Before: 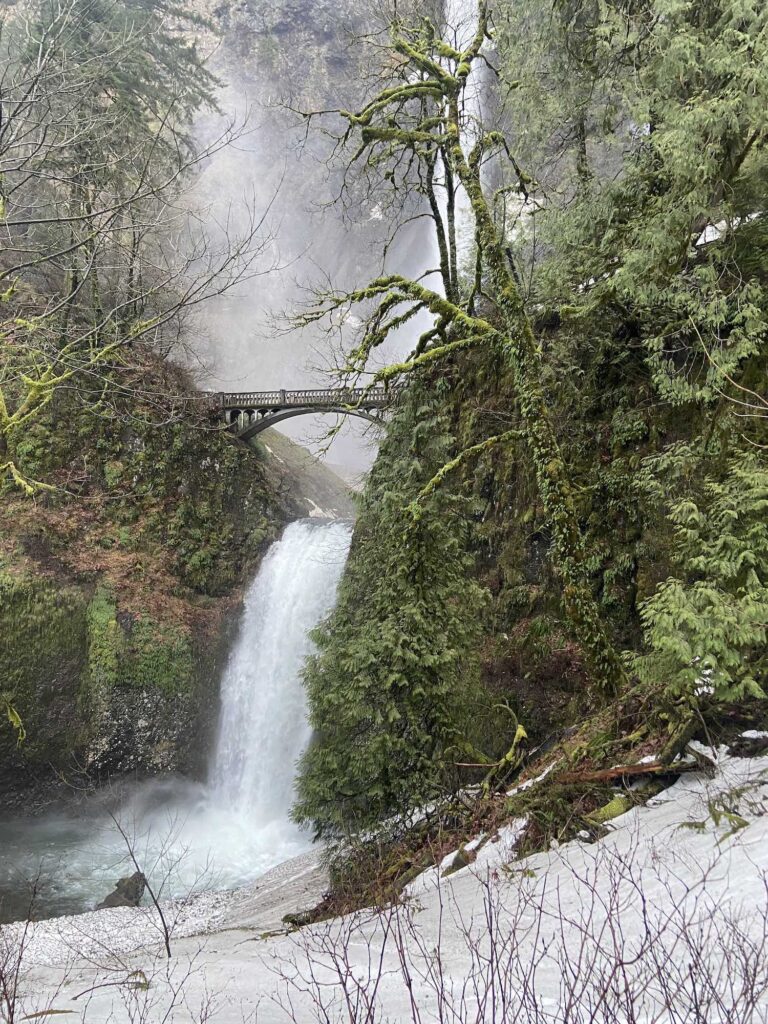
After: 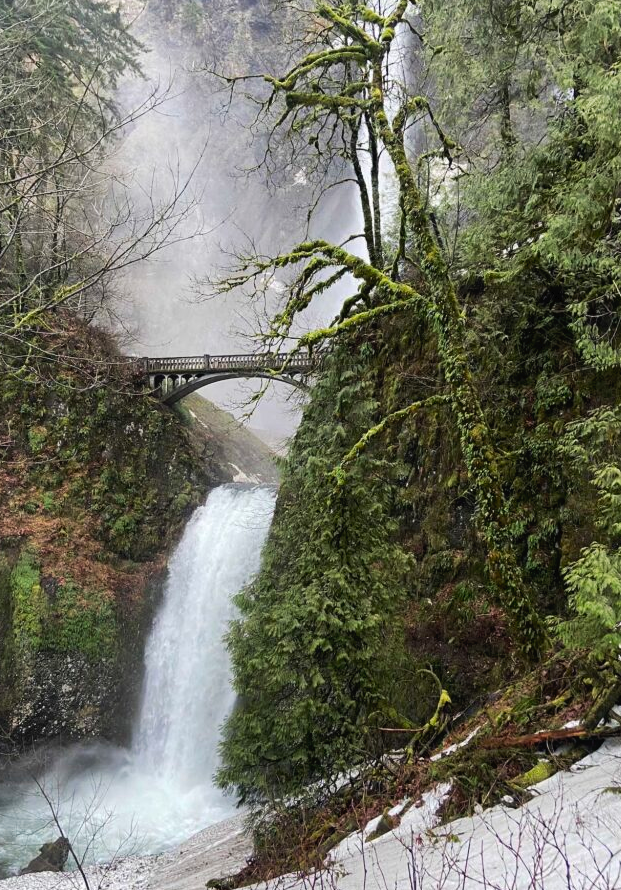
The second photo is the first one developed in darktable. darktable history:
crop: left 9.929%, top 3.475%, right 9.188%, bottom 9.529%
tone curve: curves: ch0 [(0, 0) (0.003, 0.019) (0.011, 0.019) (0.025, 0.022) (0.044, 0.026) (0.069, 0.032) (0.1, 0.052) (0.136, 0.081) (0.177, 0.123) (0.224, 0.17) (0.277, 0.219) (0.335, 0.276) (0.399, 0.344) (0.468, 0.421) (0.543, 0.508) (0.623, 0.604) (0.709, 0.705) (0.801, 0.797) (0.898, 0.894) (1, 1)], preserve colors none
